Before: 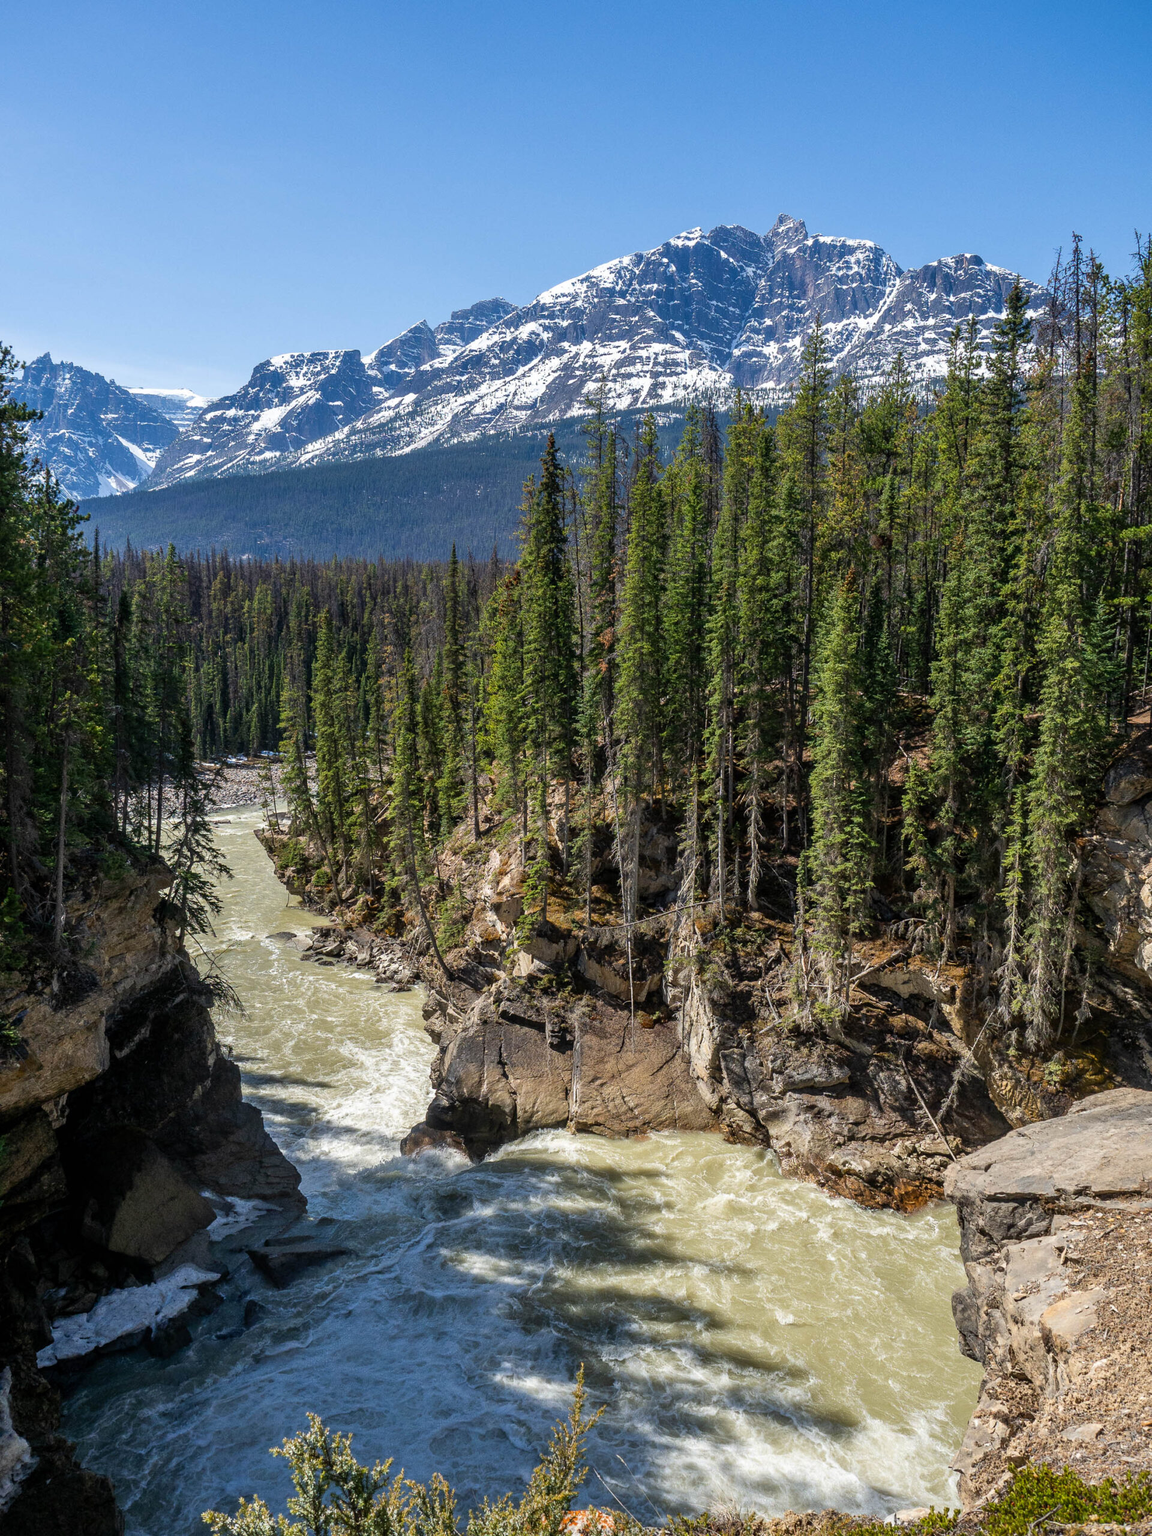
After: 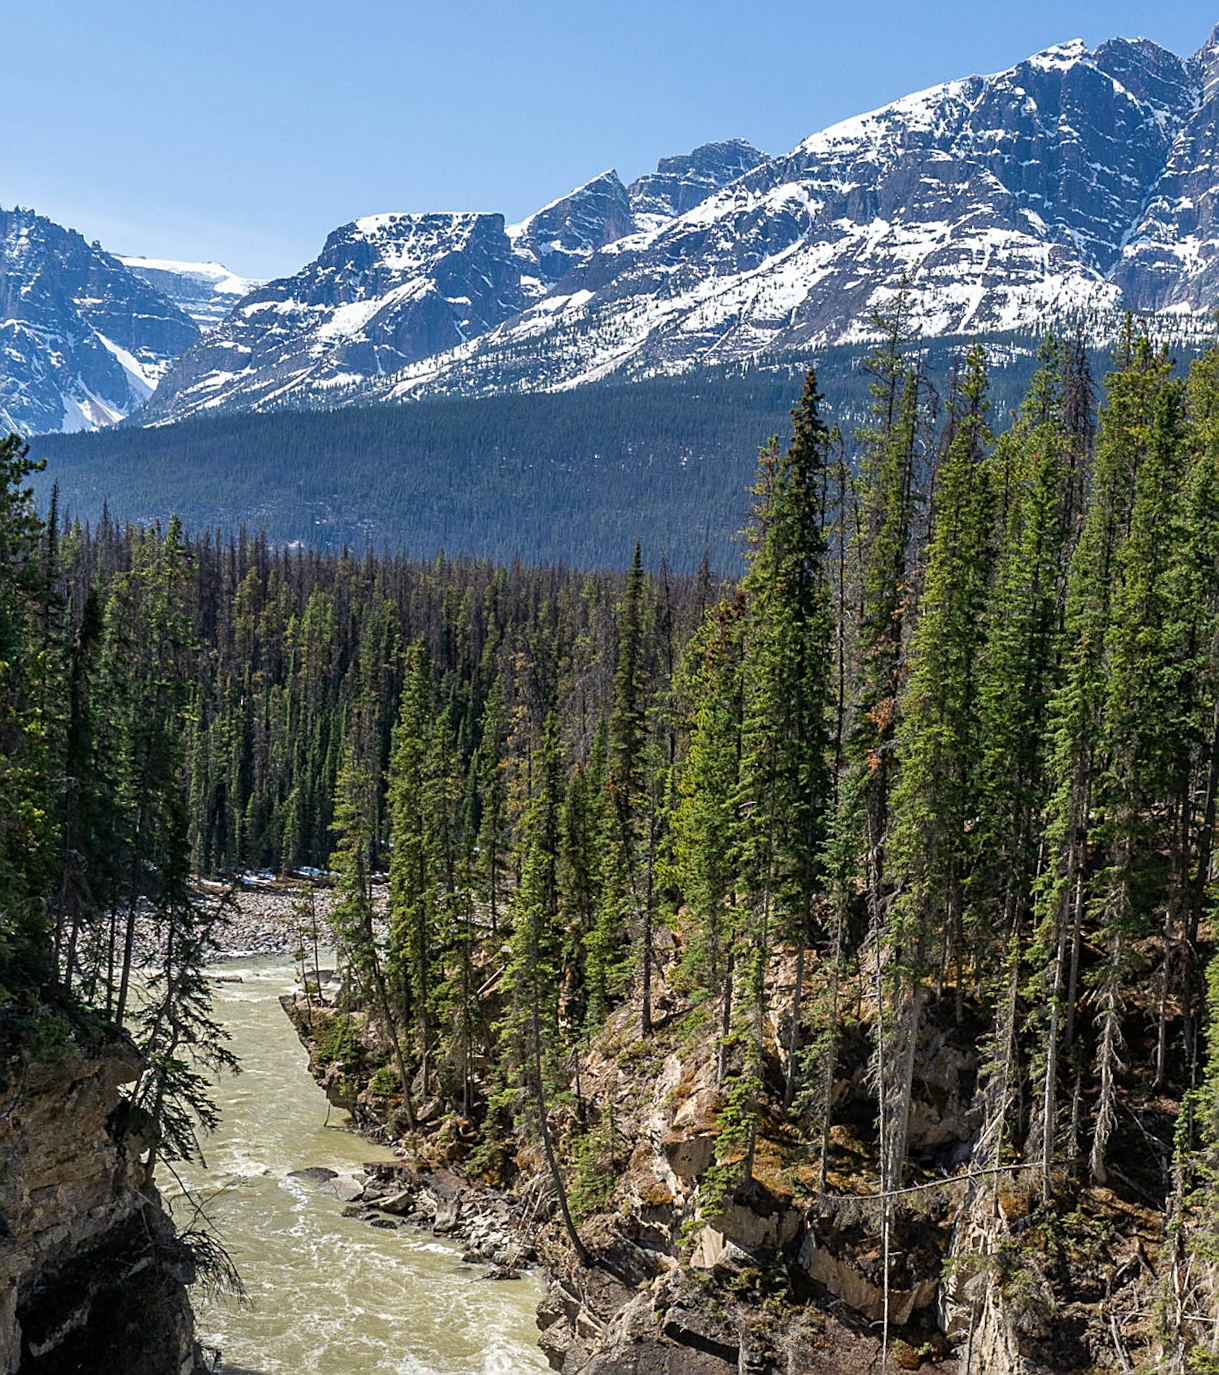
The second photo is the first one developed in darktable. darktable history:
sharpen: on, module defaults
rotate and perspective: rotation -1.32°, lens shift (horizontal) -0.031, crop left 0.015, crop right 0.985, crop top 0.047, crop bottom 0.982
crop and rotate: angle -4.99°, left 2.122%, top 6.945%, right 27.566%, bottom 30.519%
